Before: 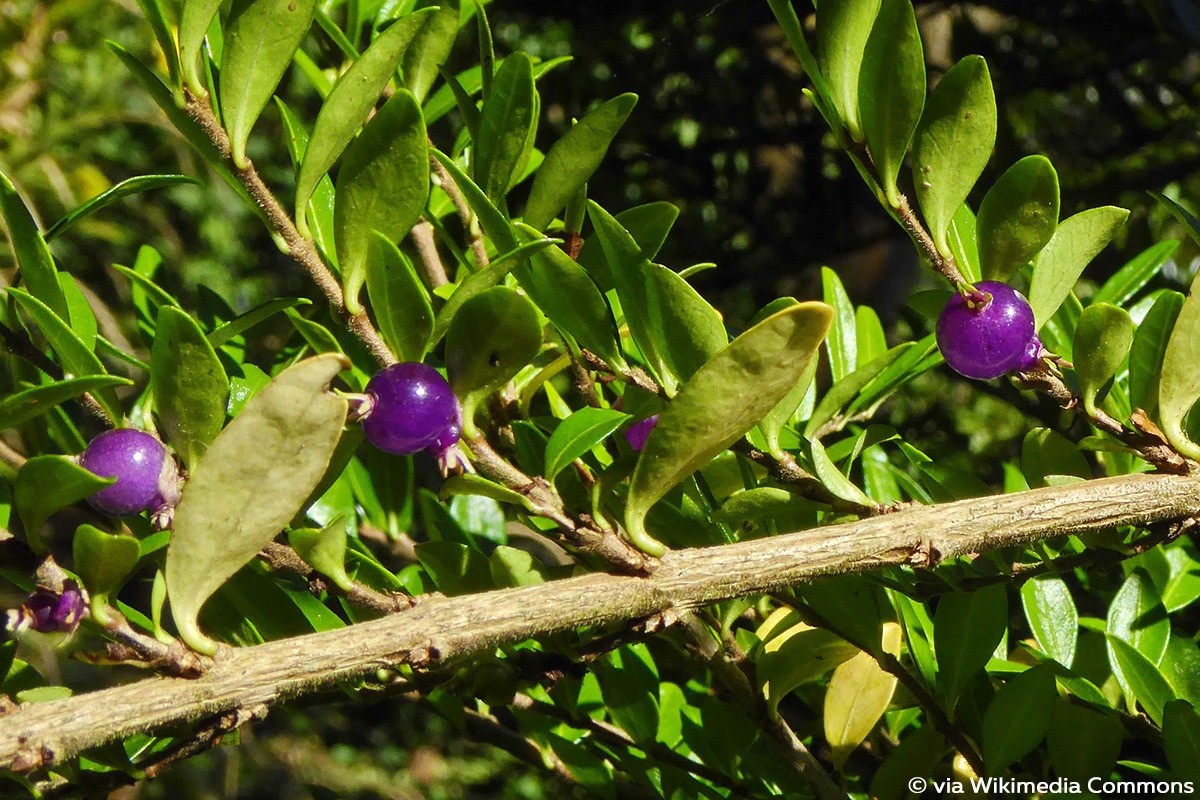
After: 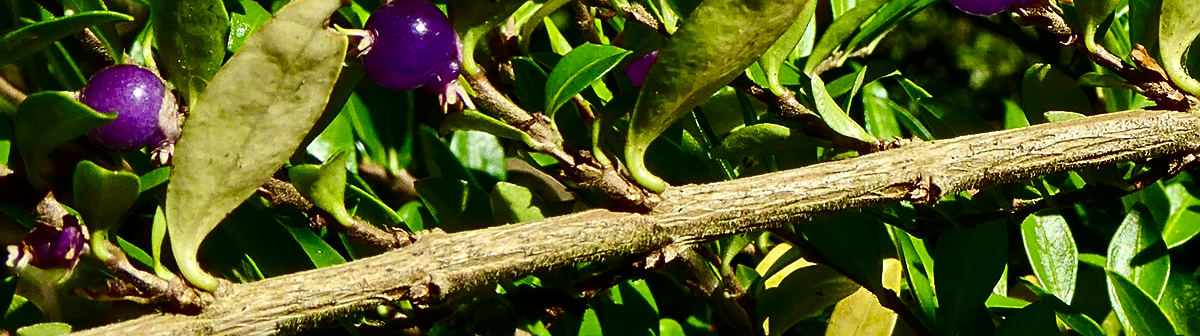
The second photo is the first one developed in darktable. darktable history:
sharpen: on, module defaults
crop: top 45.551%, bottom 12.262%
contrast brightness saturation: contrast 0.19, brightness -0.24, saturation 0.11
